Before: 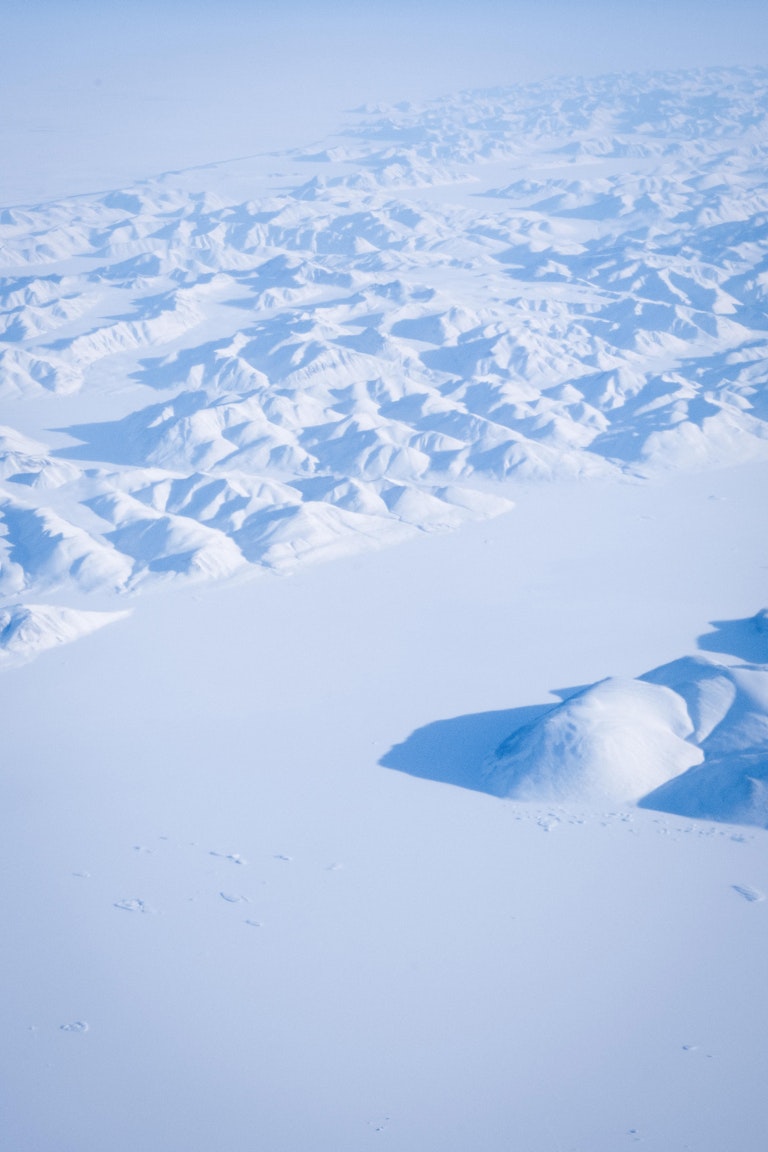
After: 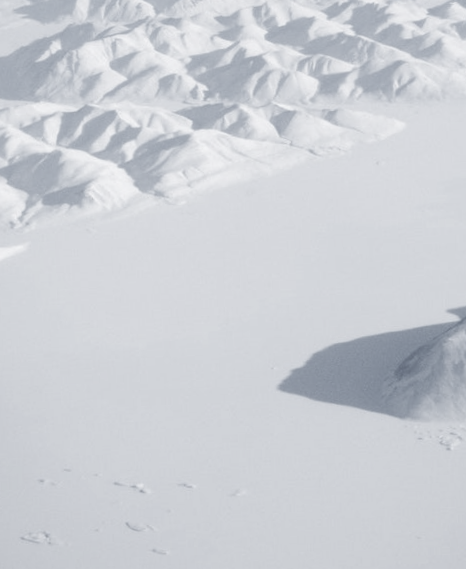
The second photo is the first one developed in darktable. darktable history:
color correction: saturation 0.2
crop: left 13.312%, top 31.28%, right 24.627%, bottom 15.582%
tone equalizer: on, module defaults
rotate and perspective: rotation -2.12°, lens shift (vertical) 0.009, lens shift (horizontal) -0.008, automatic cropping original format, crop left 0.036, crop right 0.964, crop top 0.05, crop bottom 0.959
